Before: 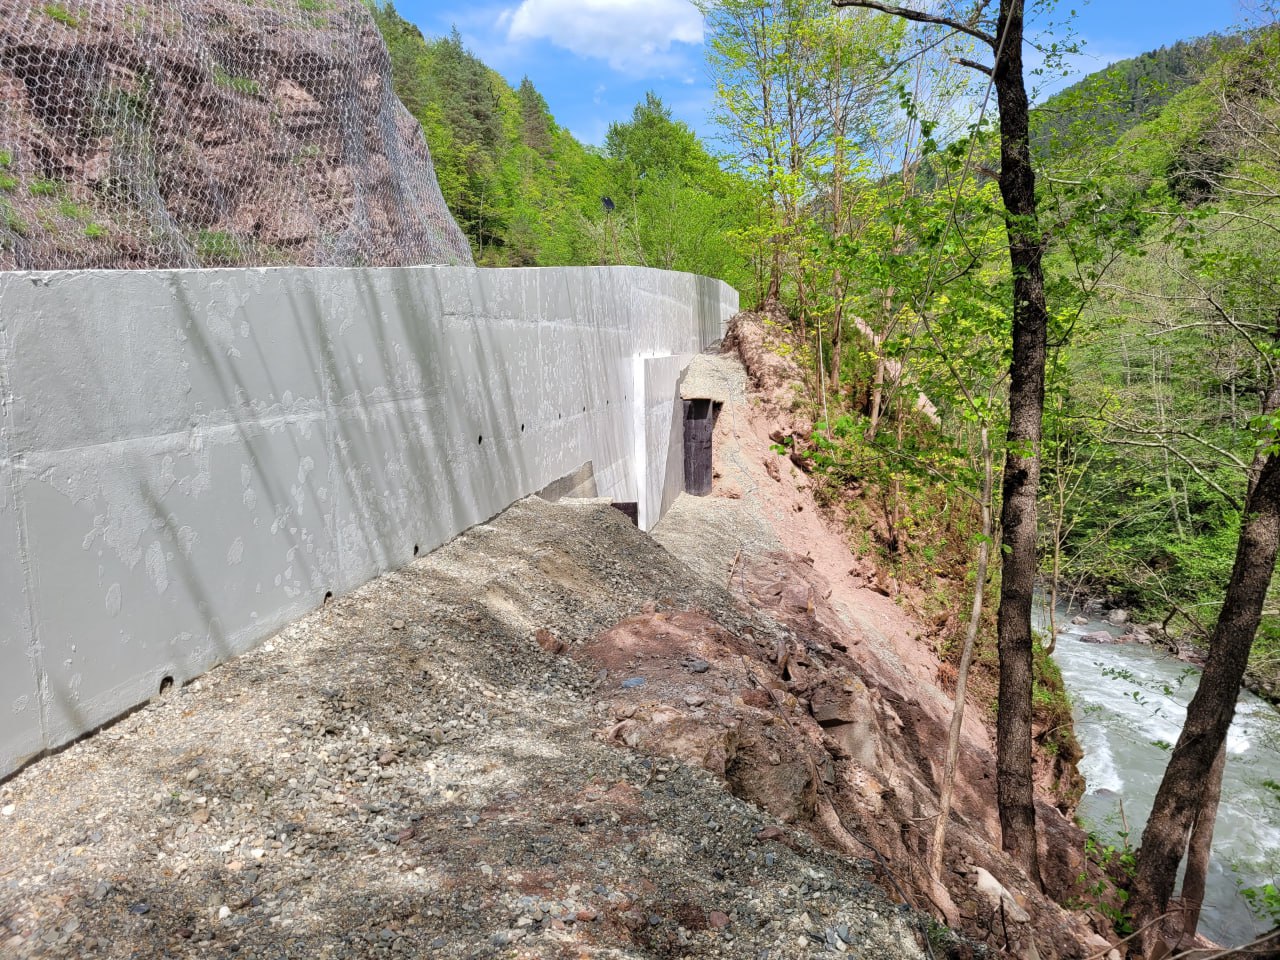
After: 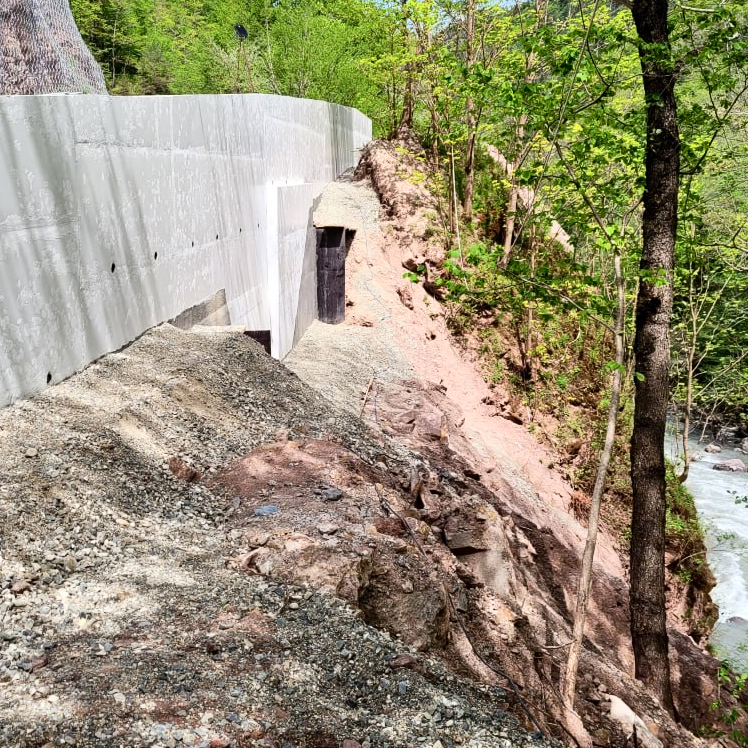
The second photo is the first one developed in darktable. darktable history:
contrast brightness saturation: contrast 0.277
crop and rotate: left 28.72%, top 17.961%, right 12.797%, bottom 4.066%
